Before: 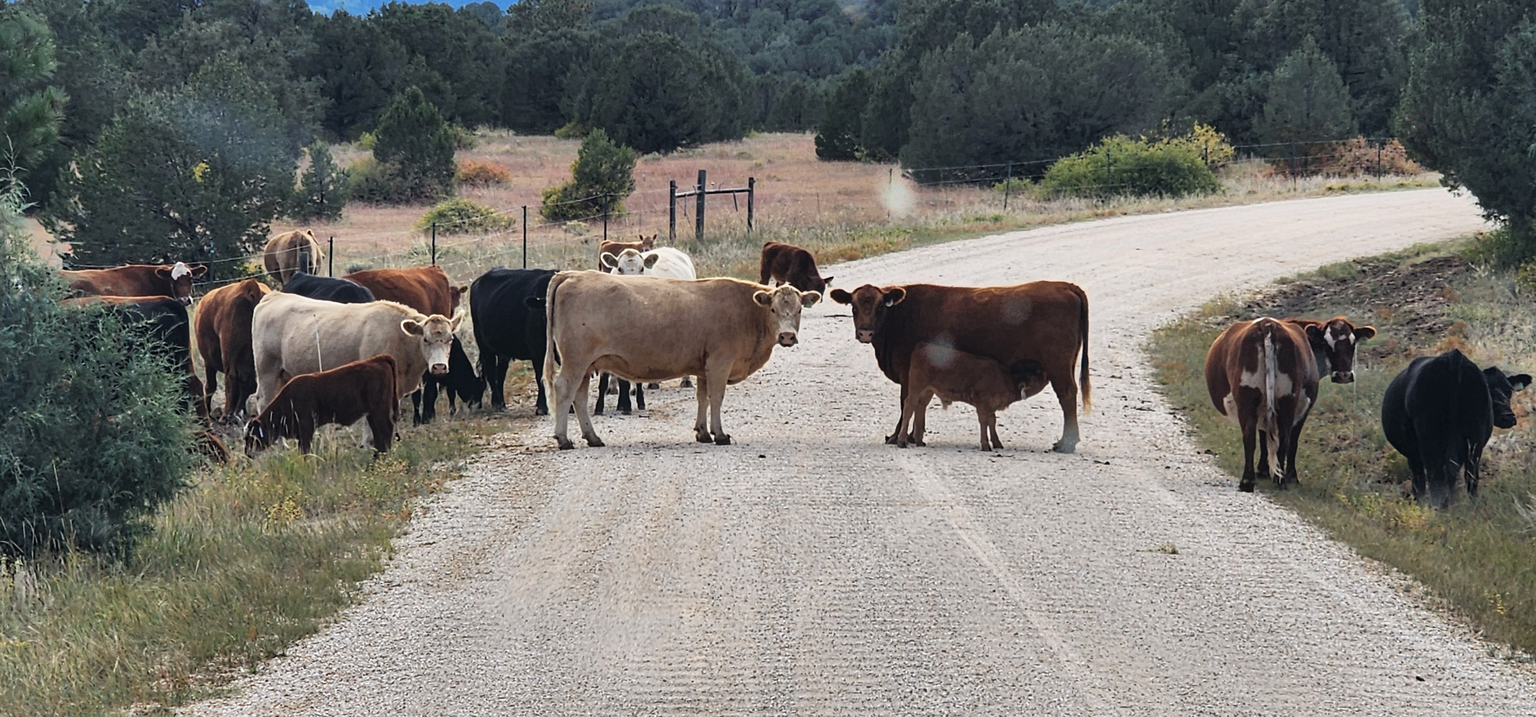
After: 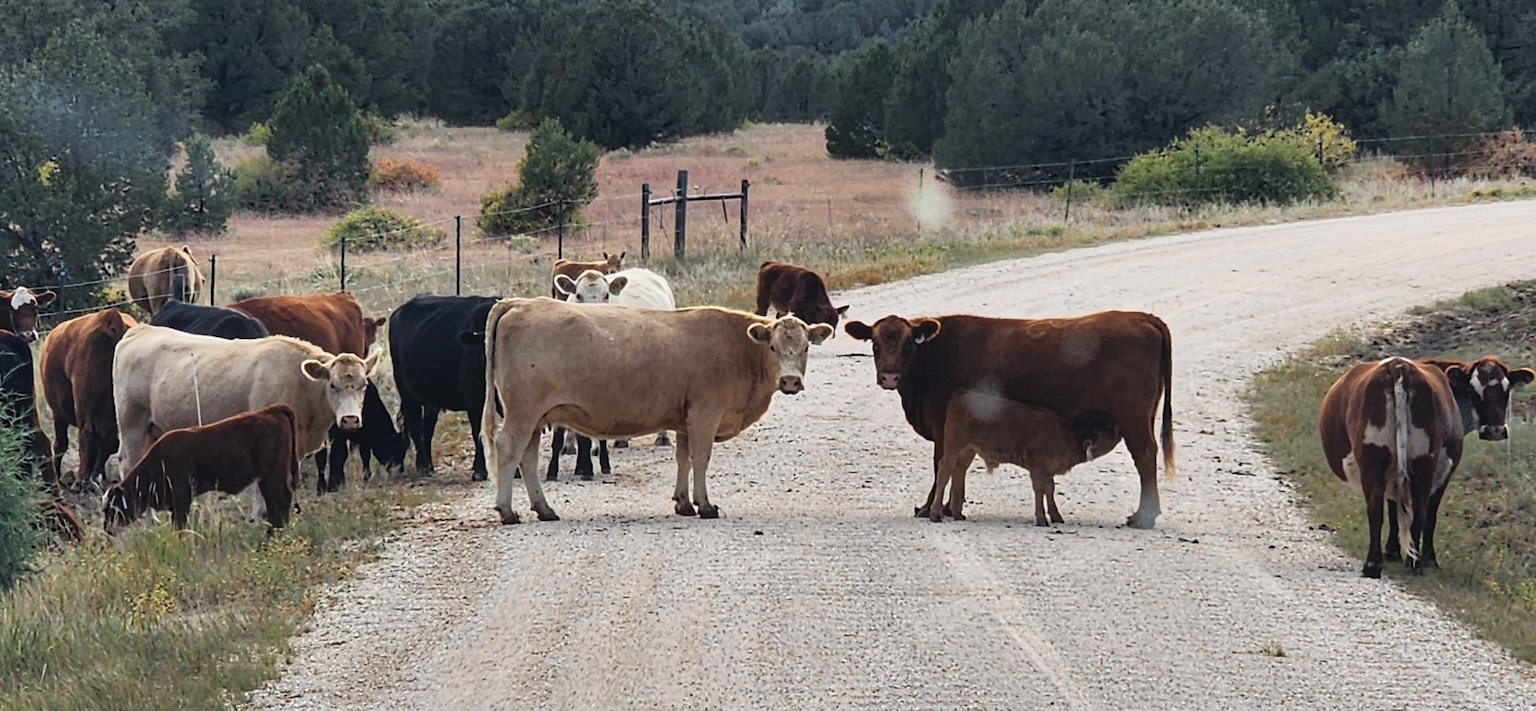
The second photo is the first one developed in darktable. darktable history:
local contrast: mode bilateral grid, contrast 99, coarseness 100, detail 95%, midtone range 0.2
crop and rotate: left 10.631%, top 5.002%, right 10.345%, bottom 16.637%
color balance rgb: perceptual saturation grading › global saturation 0.749%, global vibrance 9.176%
